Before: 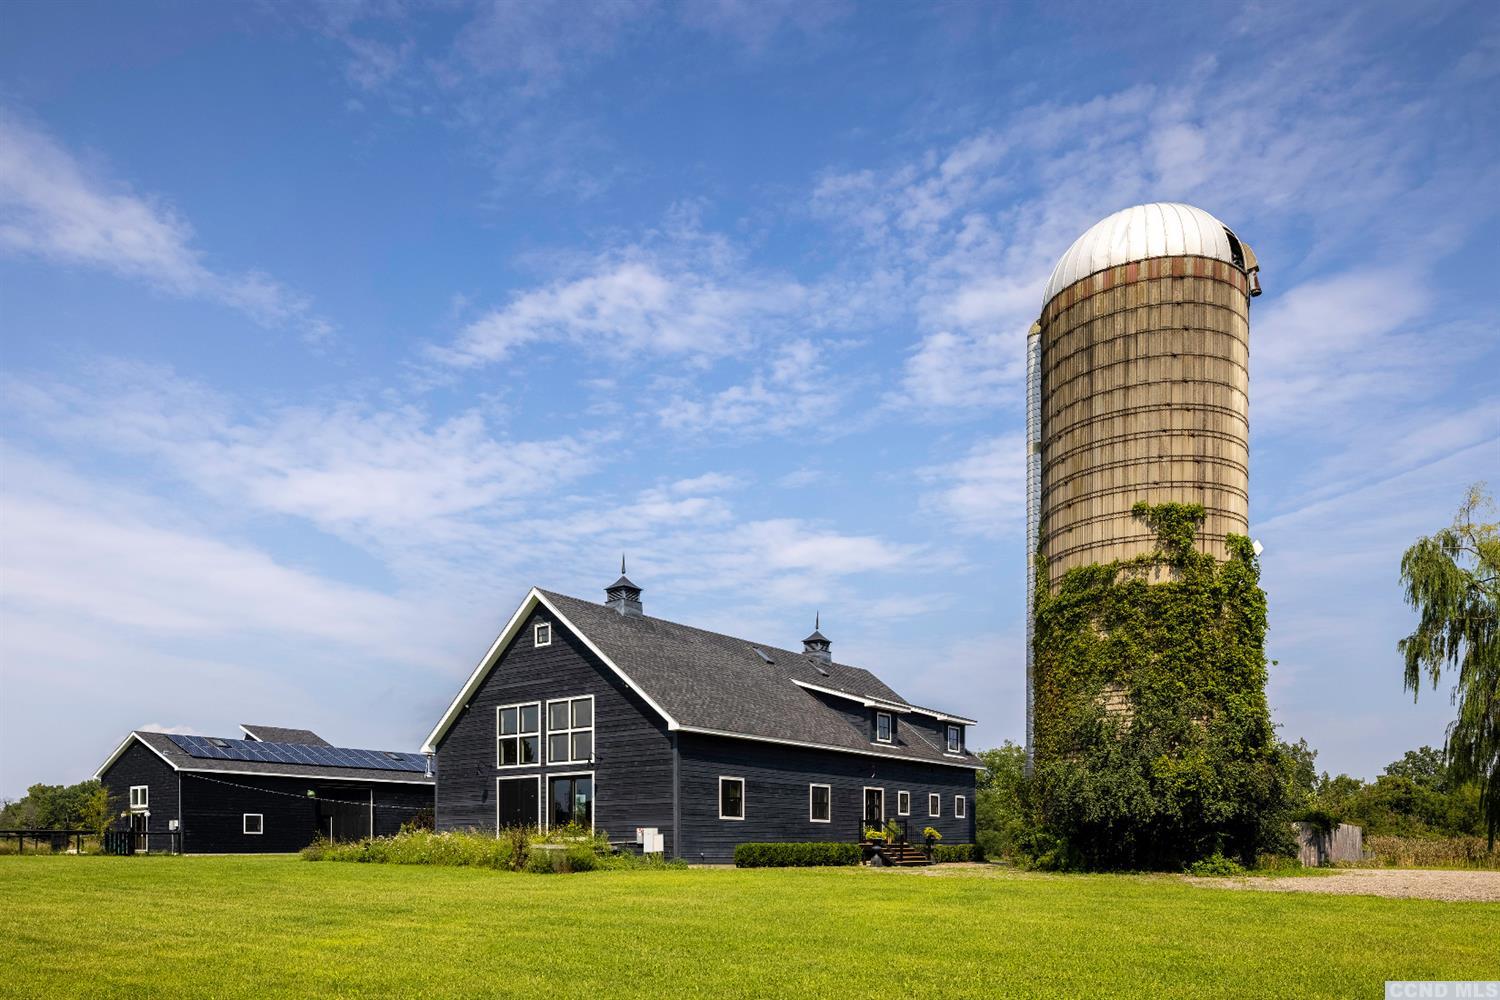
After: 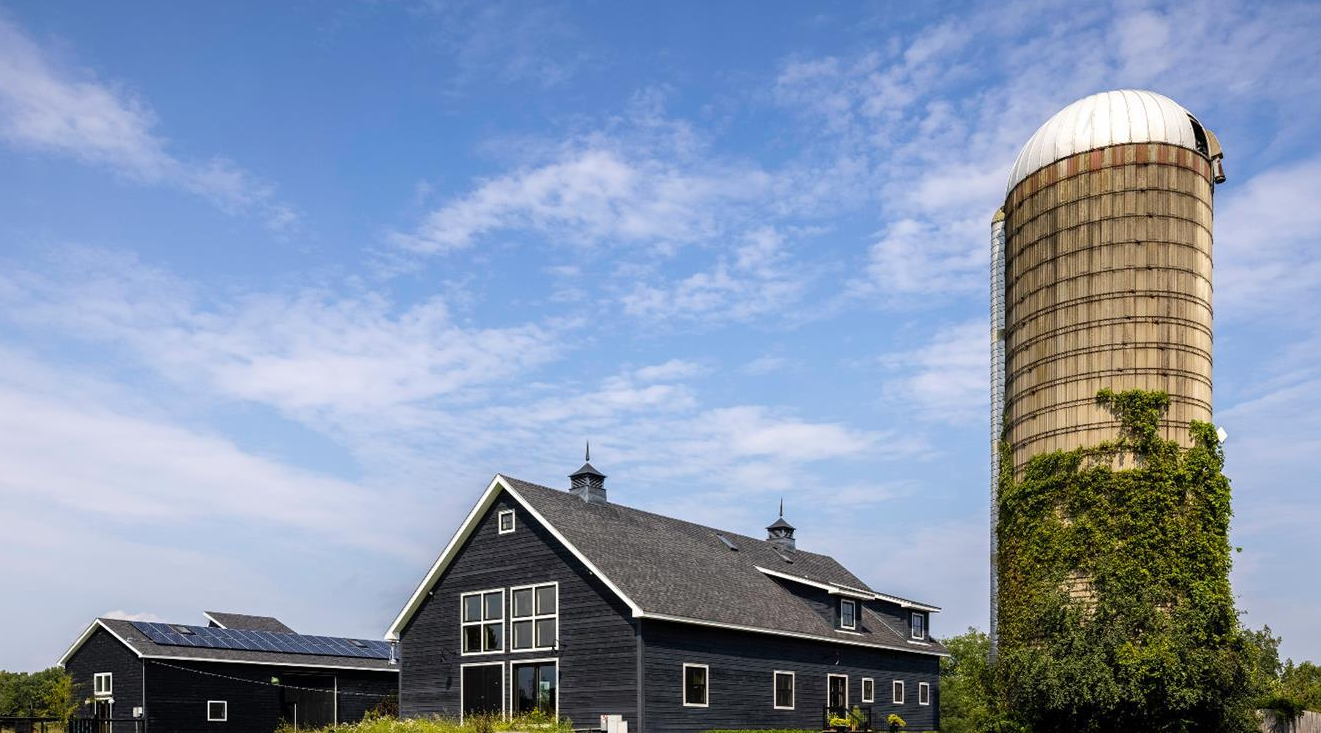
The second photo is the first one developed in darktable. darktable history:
crop and rotate: left 2.461%, top 11.305%, right 9.408%, bottom 15.3%
